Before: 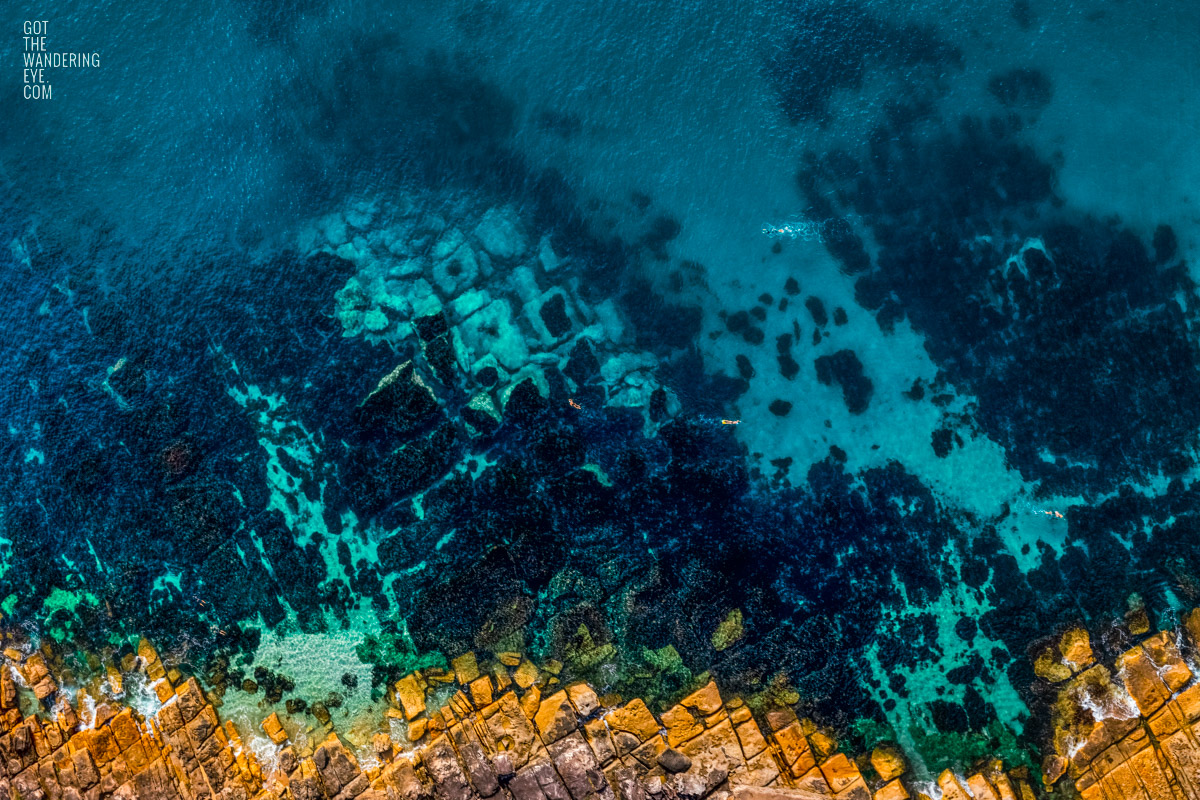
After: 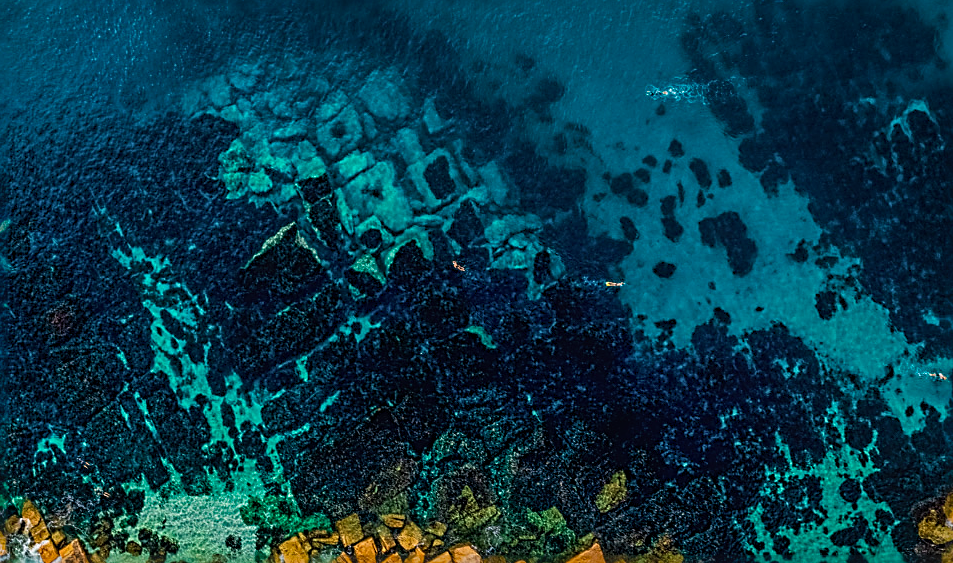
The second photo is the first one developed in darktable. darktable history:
crop: left 9.673%, top 17.289%, right 10.898%, bottom 12.301%
sharpen: radius 2.996, amount 0.759
exposure: exposure -0.417 EV, compensate highlight preservation false
levels: levels [0, 0.492, 0.984]
contrast equalizer: y [[0.439, 0.44, 0.442, 0.457, 0.493, 0.498], [0.5 ×6], [0.5 ×6], [0 ×6], [0 ×6]], mix 0.579
velvia: on, module defaults
haze removal: adaptive false
